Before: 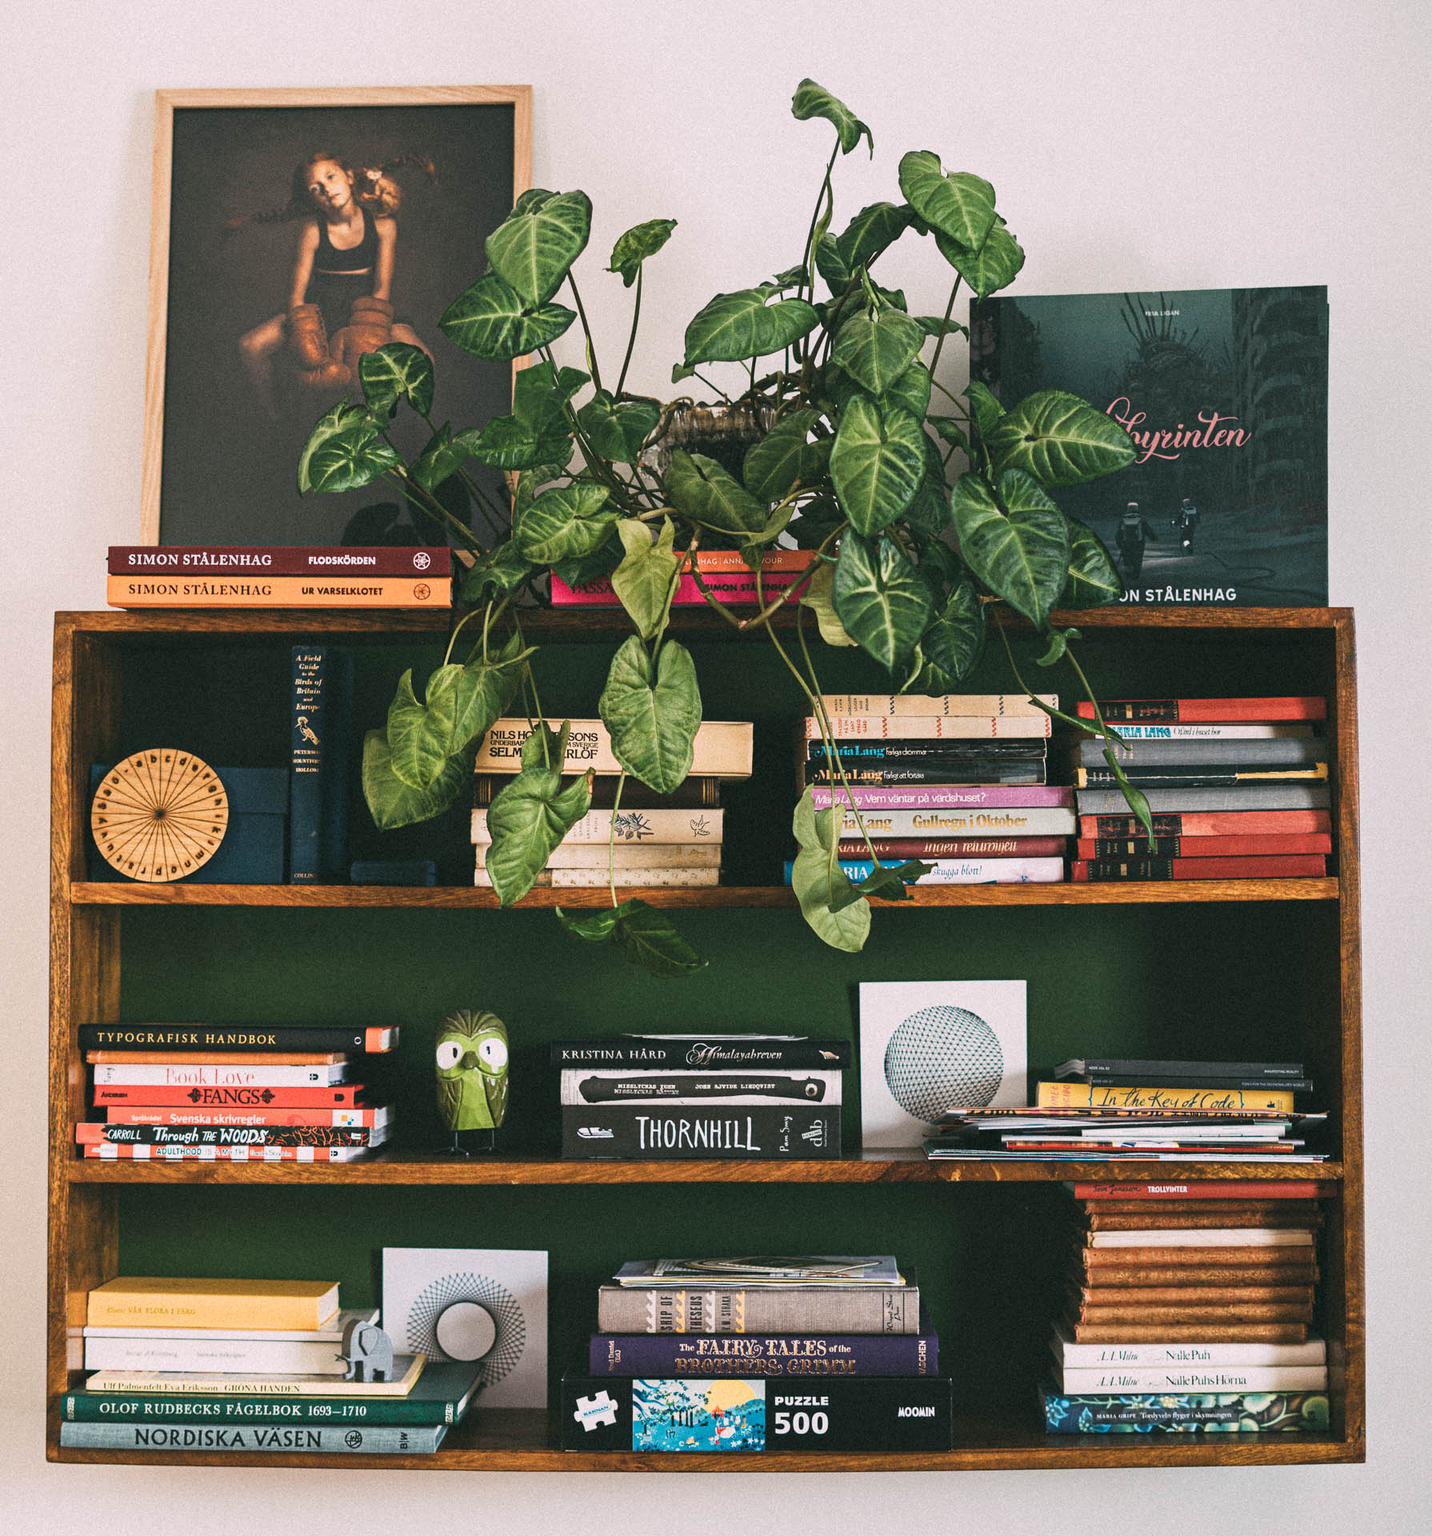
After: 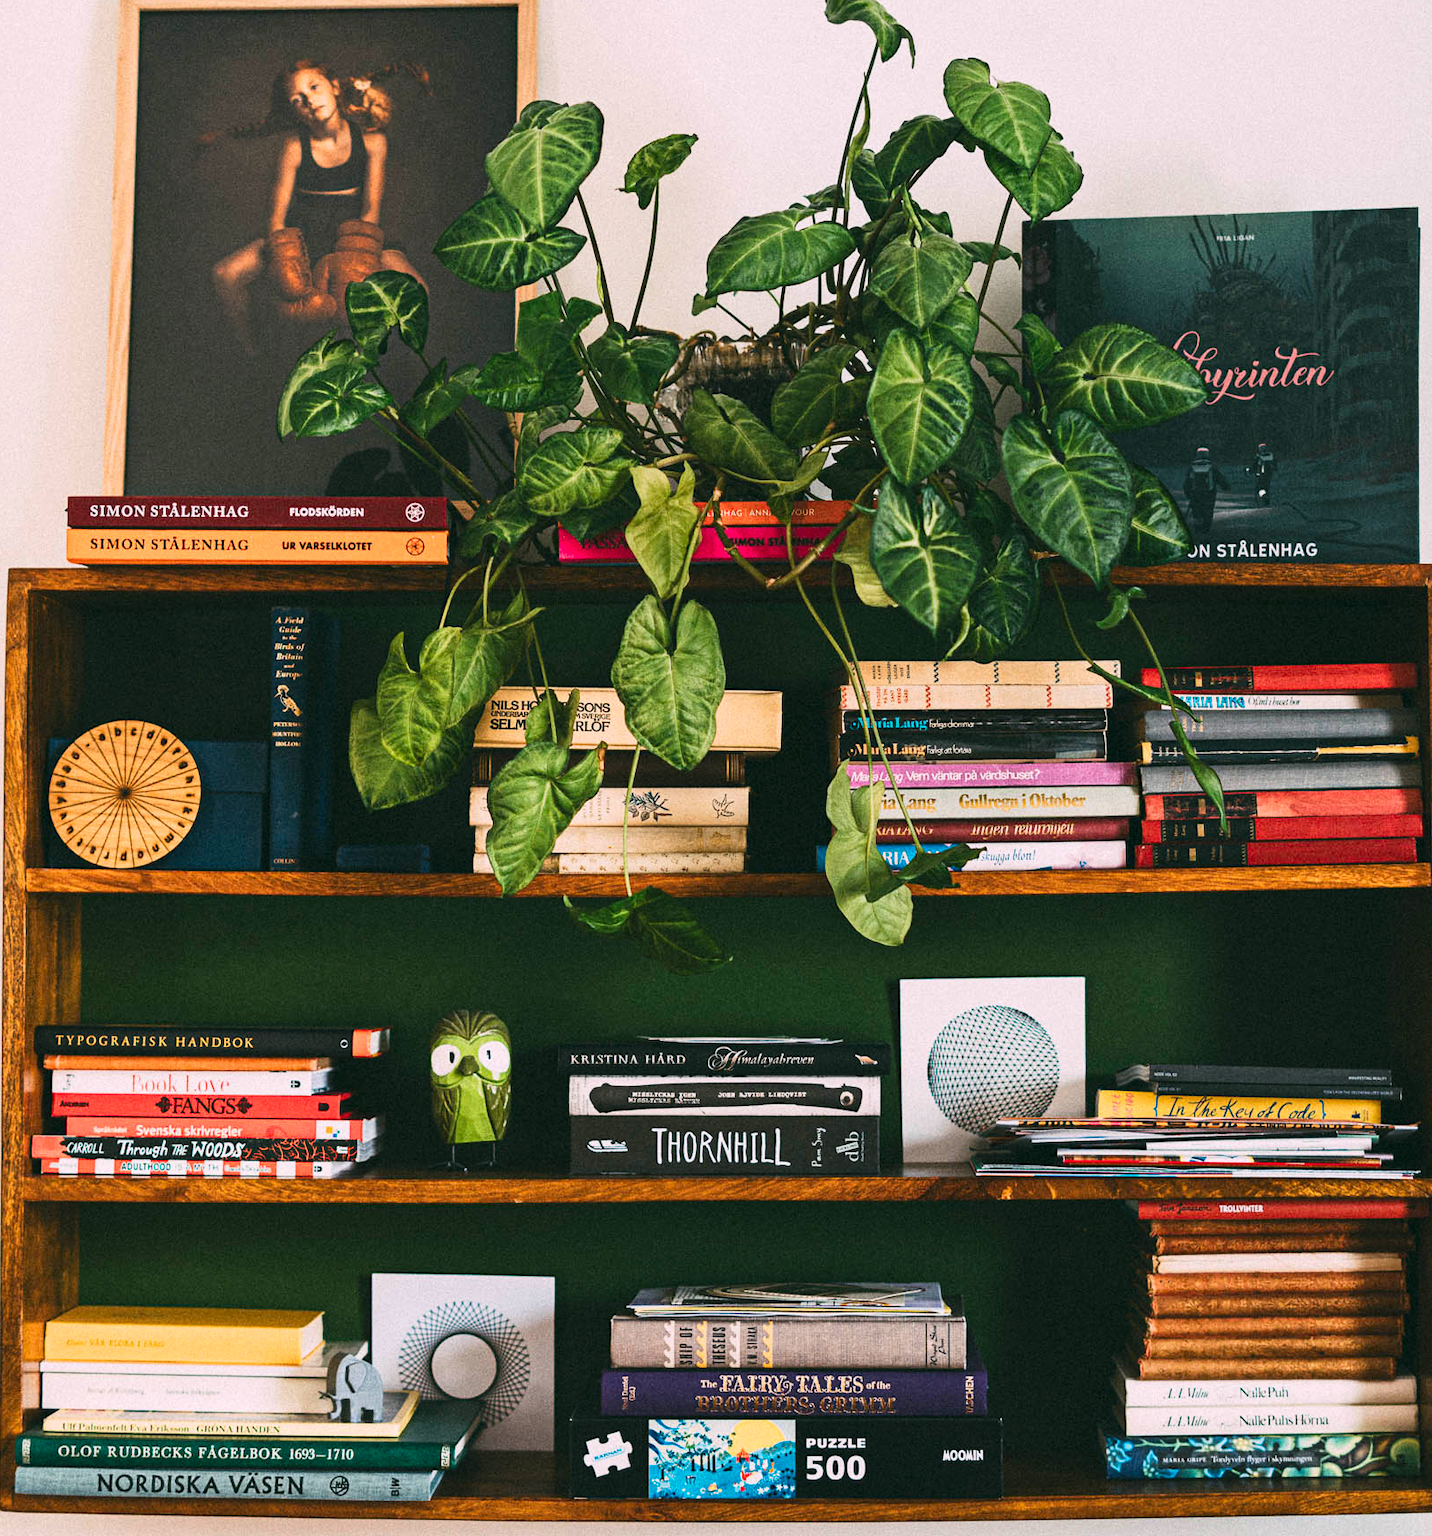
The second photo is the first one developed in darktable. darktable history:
crop: left 3.305%, top 6.436%, right 6.389%, bottom 3.258%
contrast brightness saturation: contrast 0.16, saturation 0.32
